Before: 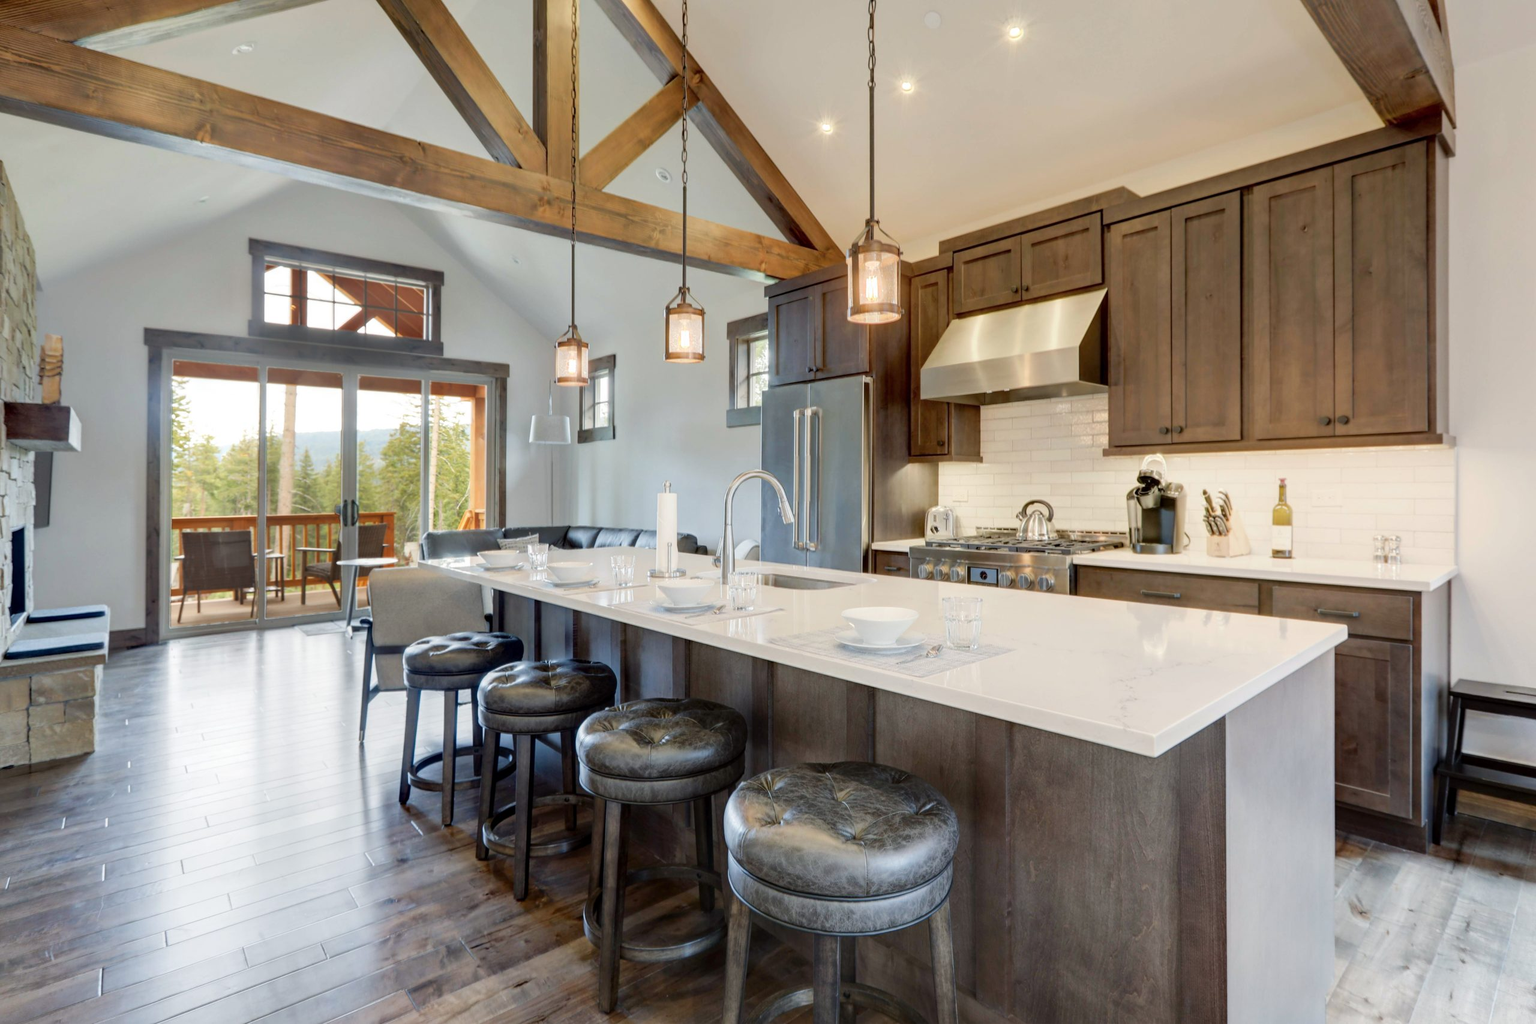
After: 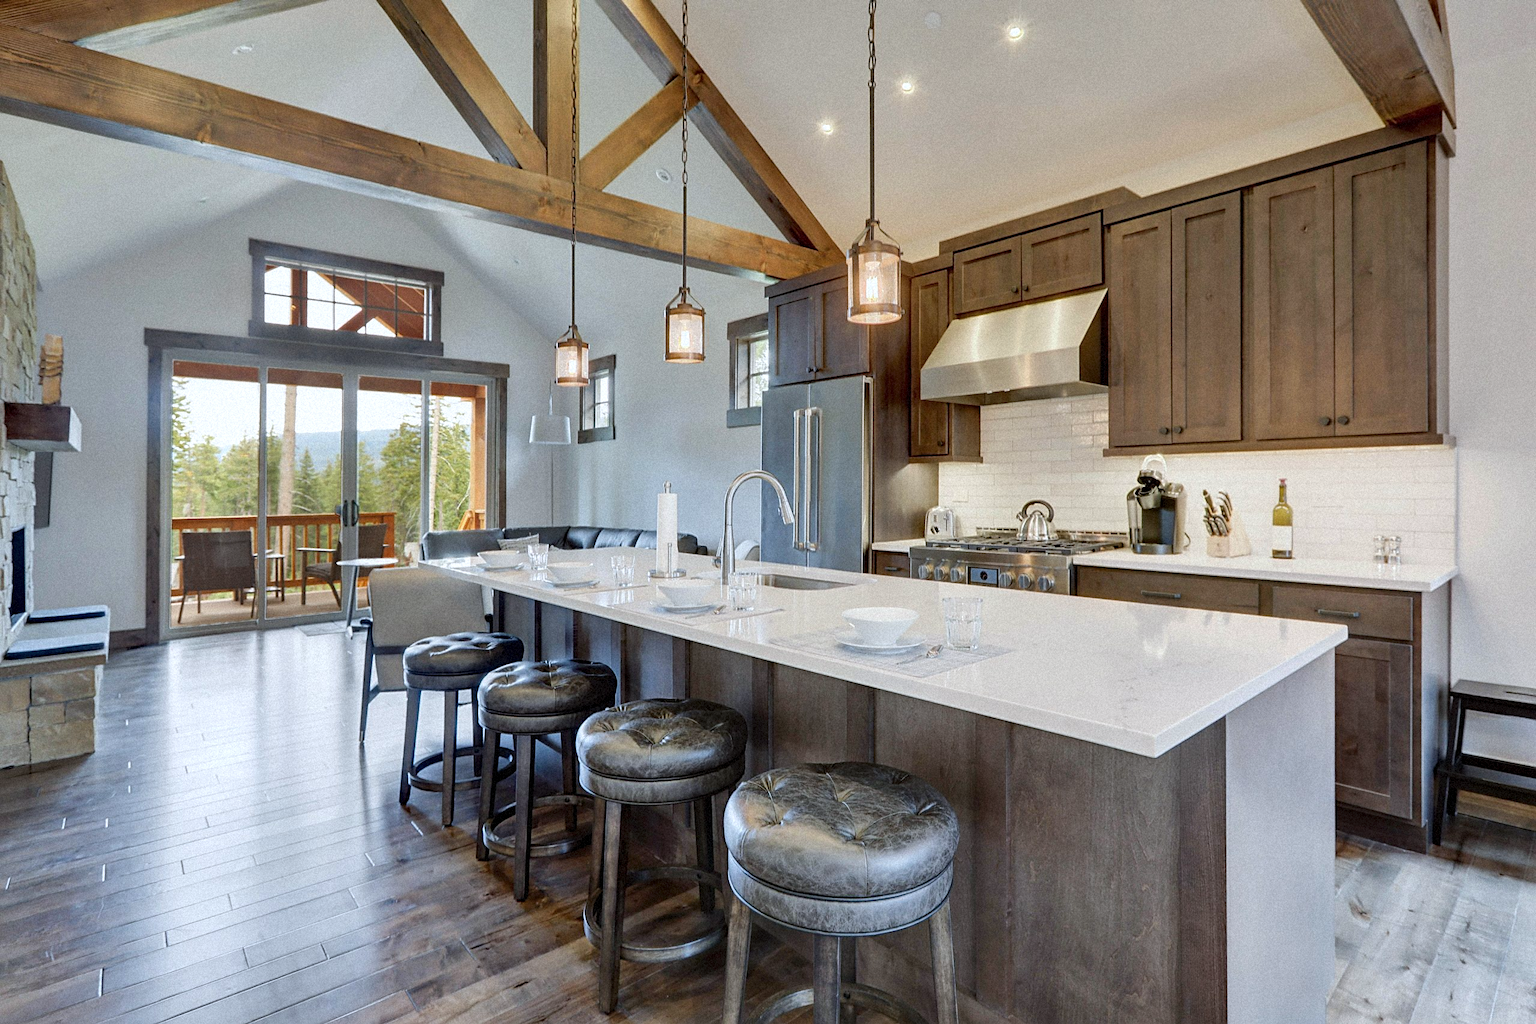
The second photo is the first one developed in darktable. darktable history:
sharpen: on, module defaults
grain: mid-tones bias 0%
white balance: red 0.967, blue 1.049
shadows and highlights: low approximation 0.01, soften with gaussian
